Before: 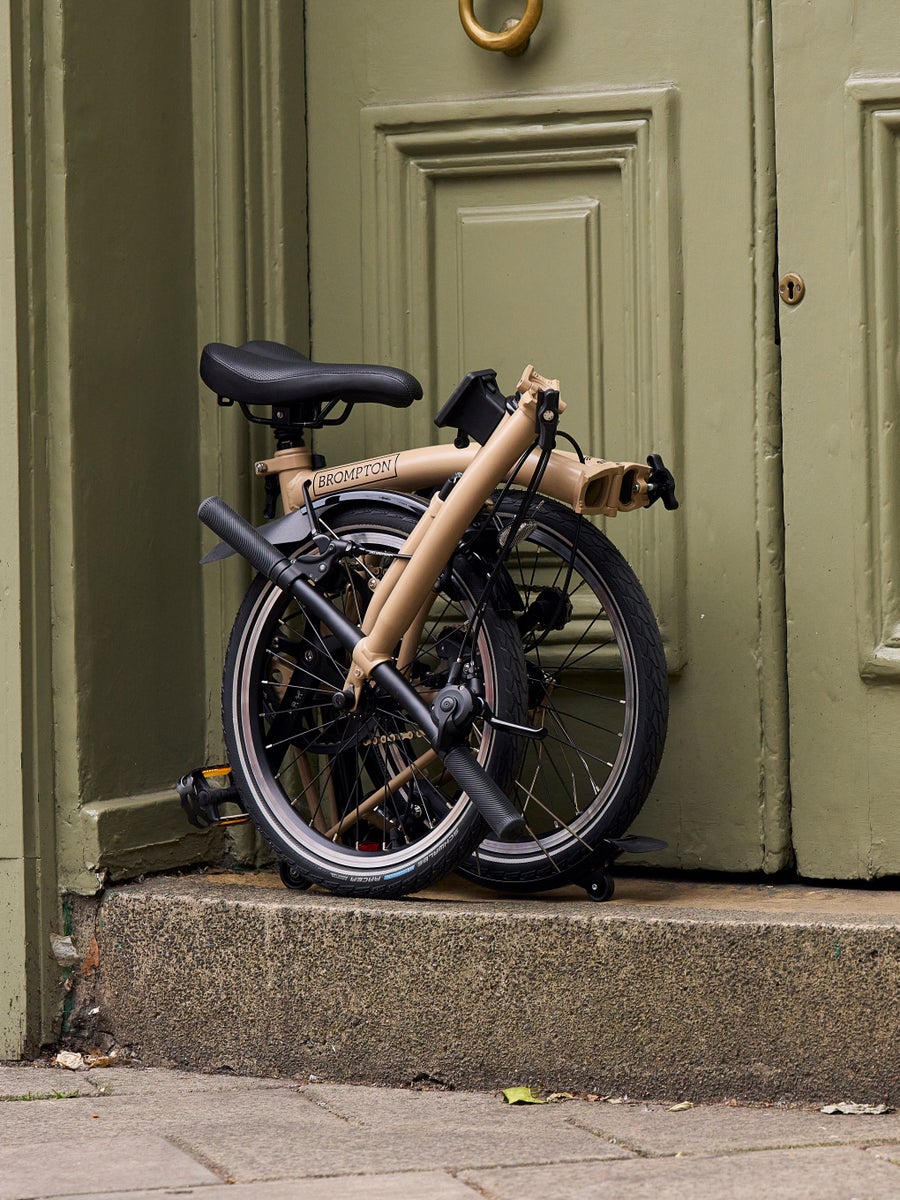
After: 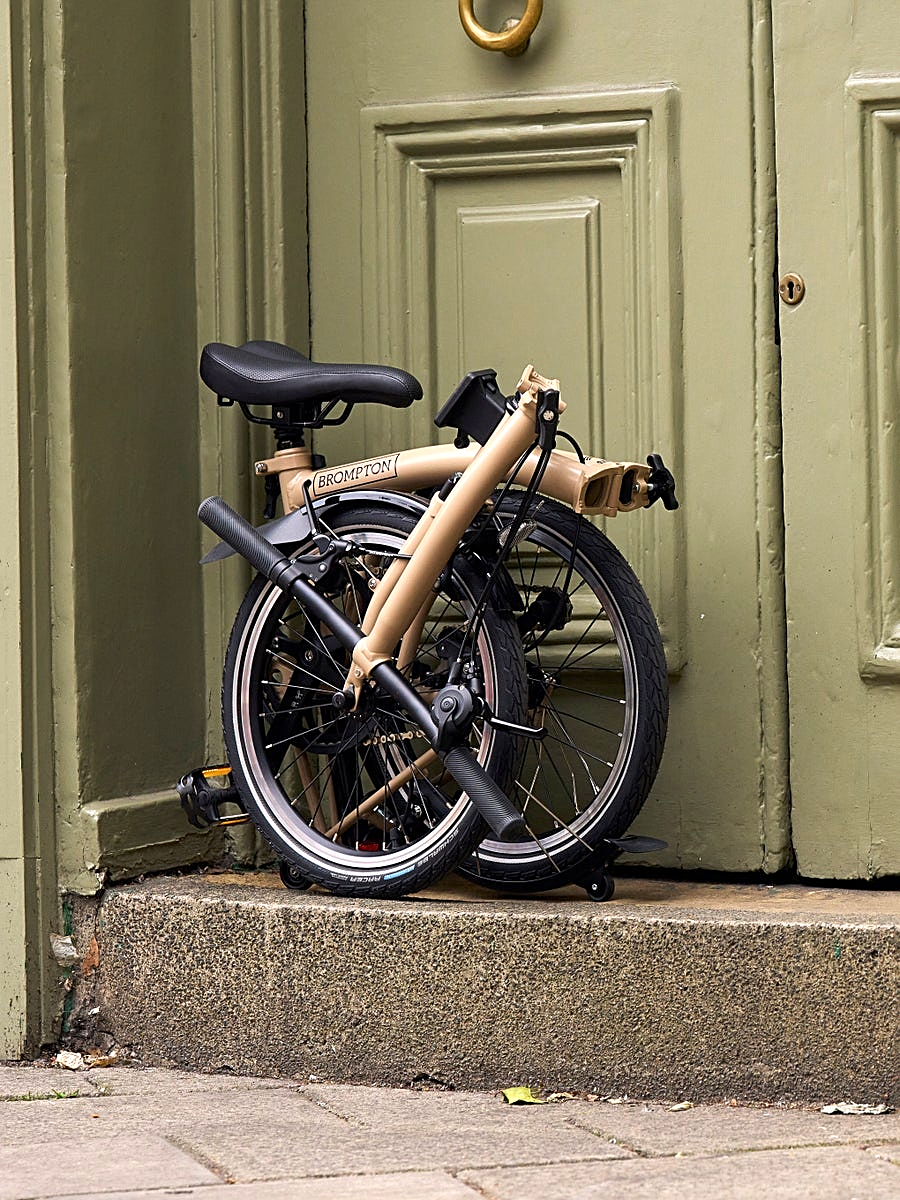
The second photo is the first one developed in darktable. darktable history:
sharpen: on, module defaults
exposure: exposure 0.496 EV, compensate highlight preservation false
